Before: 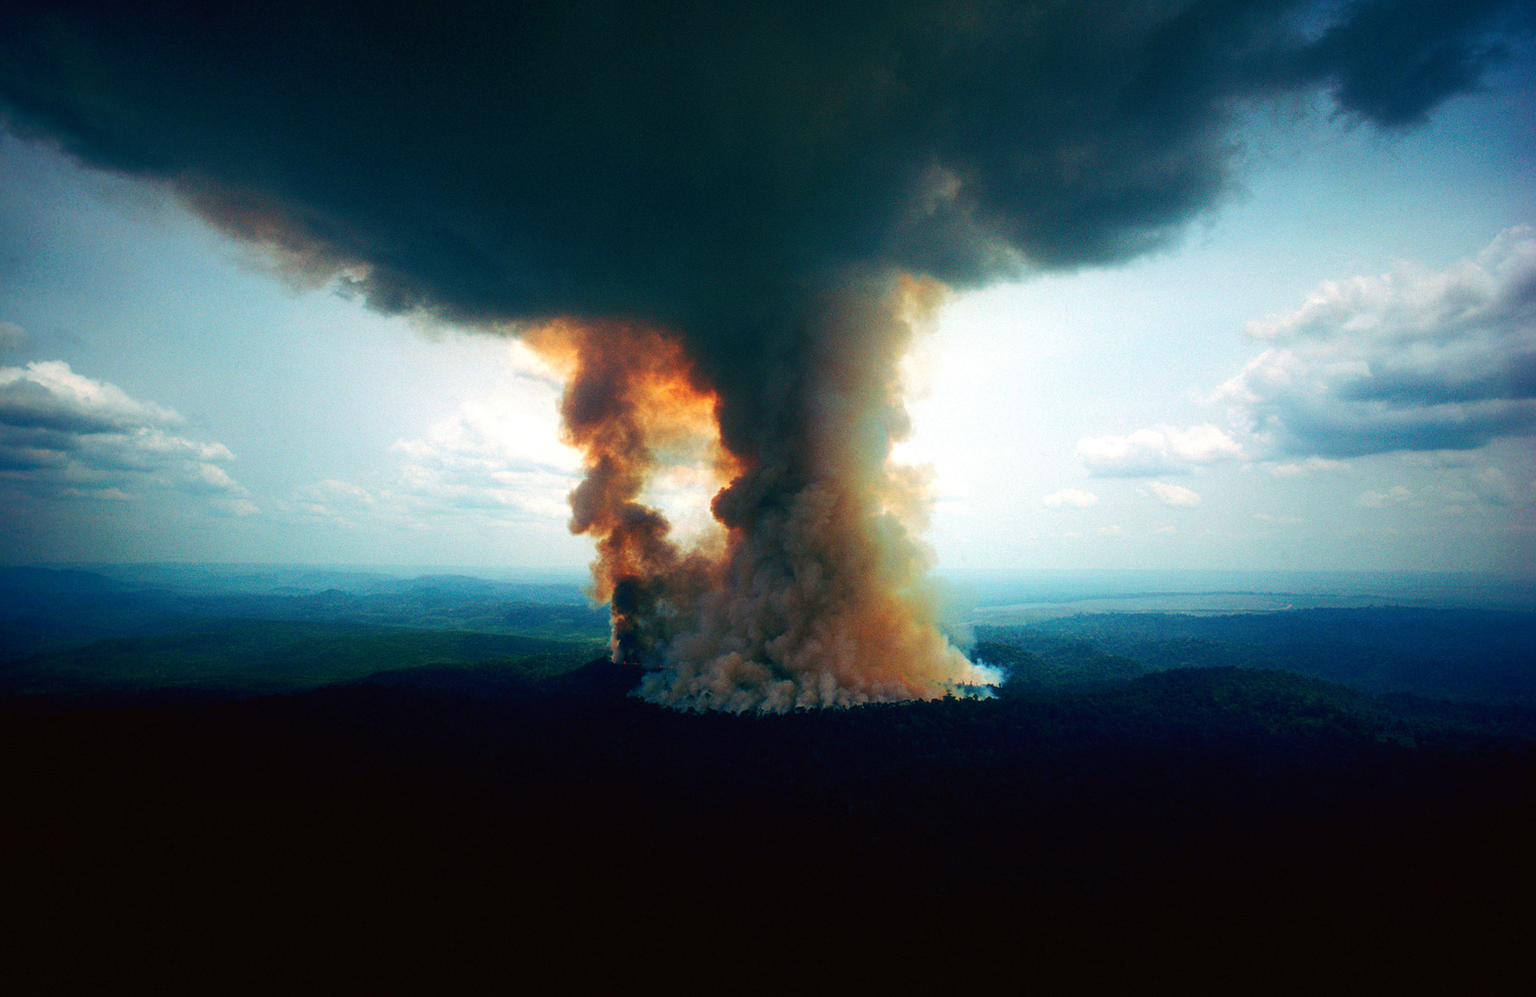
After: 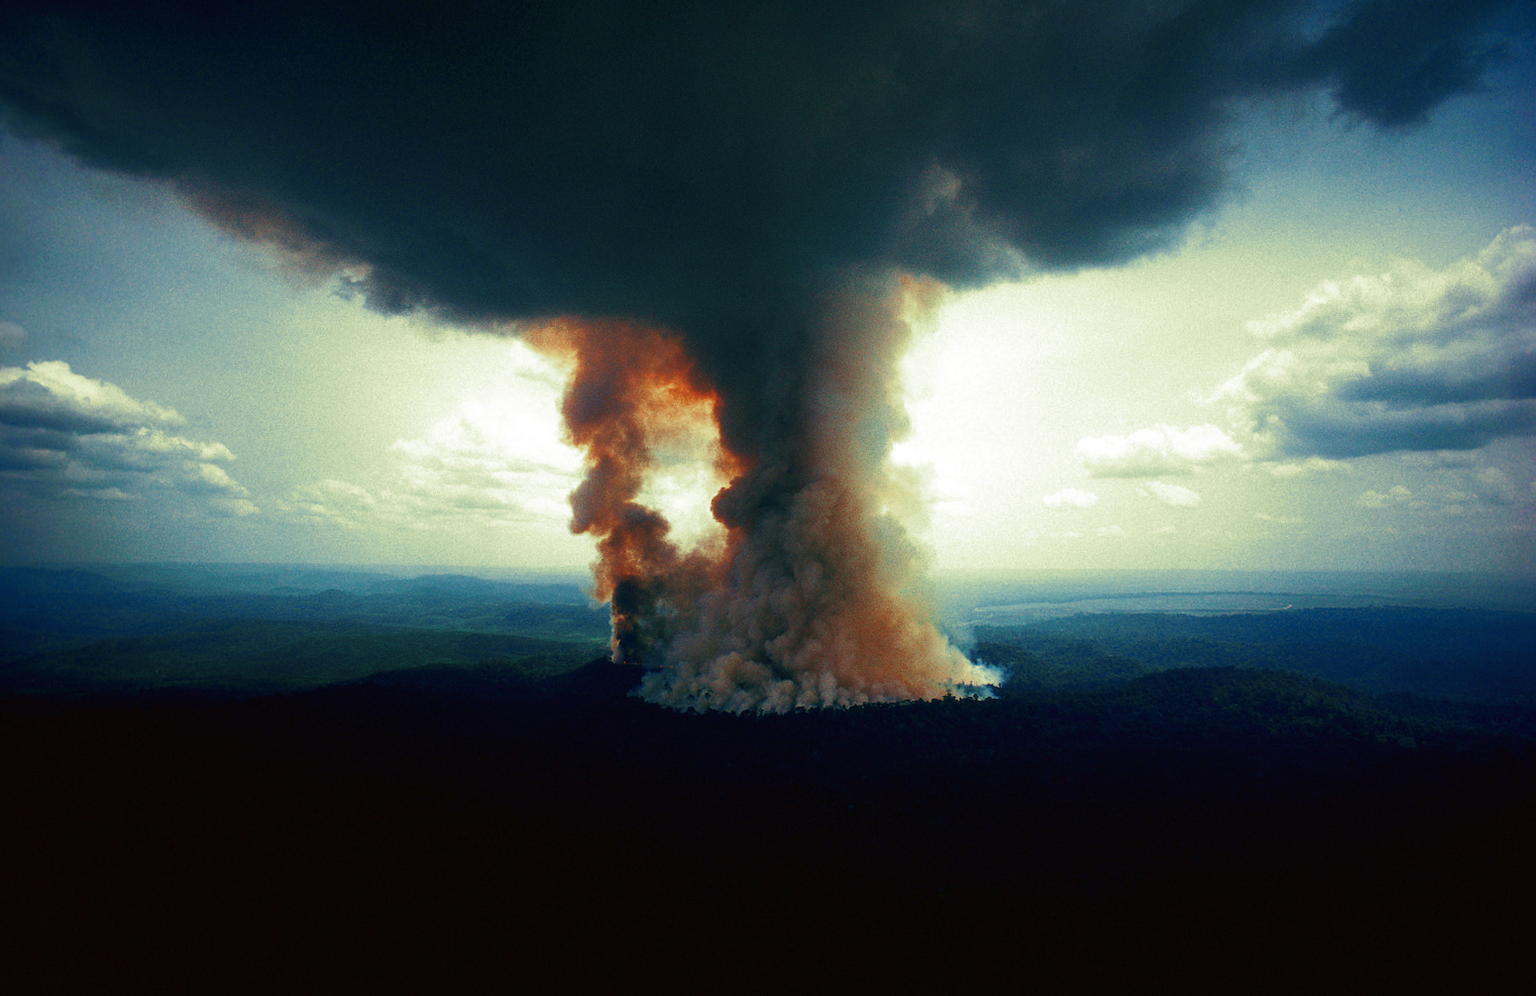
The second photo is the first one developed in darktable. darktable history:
velvia: on, module defaults
color zones: curves: ch0 [(0, 0.5) (0.125, 0.4) (0.25, 0.5) (0.375, 0.4) (0.5, 0.4) (0.625, 0.35) (0.75, 0.35) (0.875, 0.5)]; ch1 [(0, 0.35) (0.125, 0.45) (0.25, 0.35) (0.375, 0.35) (0.5, 0.35) (0.625, 0.35) (0.75, 0.45) (0.875, 0.35)]; ch2 [(0, 0.6) (0.125, 0.5) (0.25, 0.5) (0.375, 0.6) (0.5, 0.6) (0.625, 0.5) (0.75, 0.5) (0.875, 0.5)]
split-toning: shadows › hue 290.82°, shadows › saturation 0.34, highlights › saturation 0.38, balance 0, compress 50%
